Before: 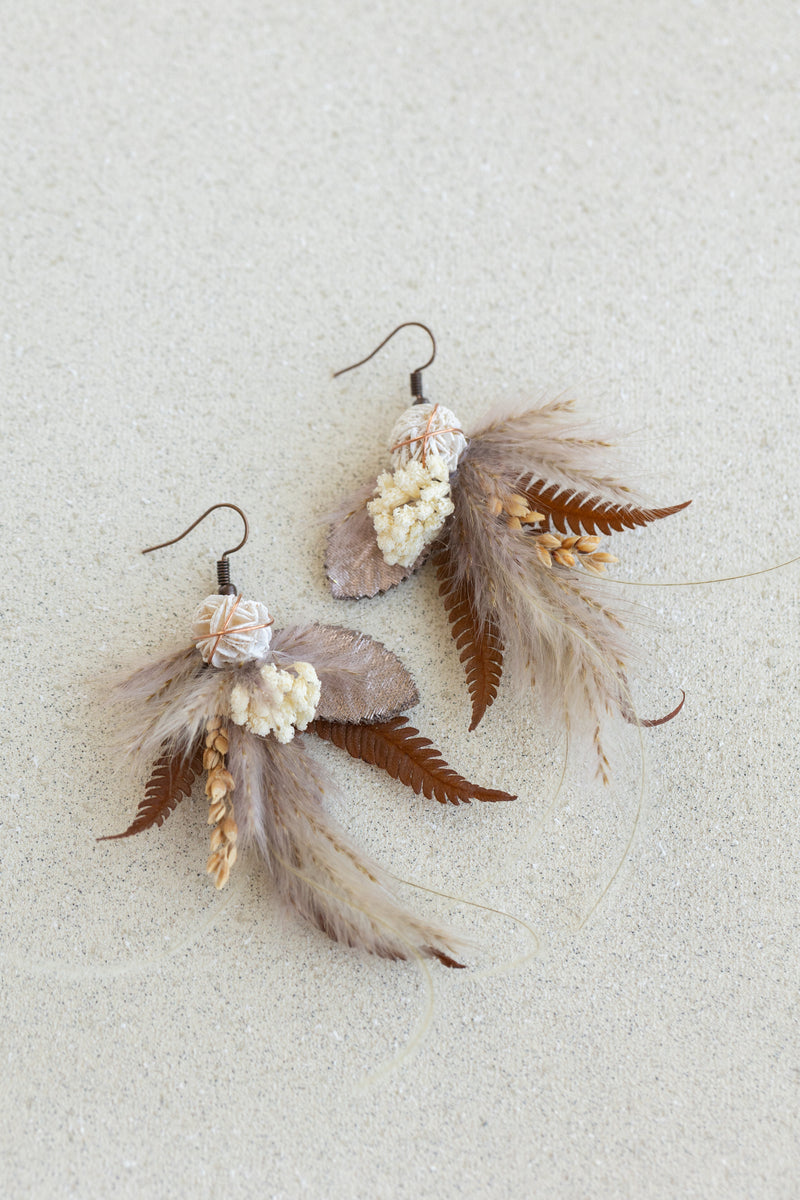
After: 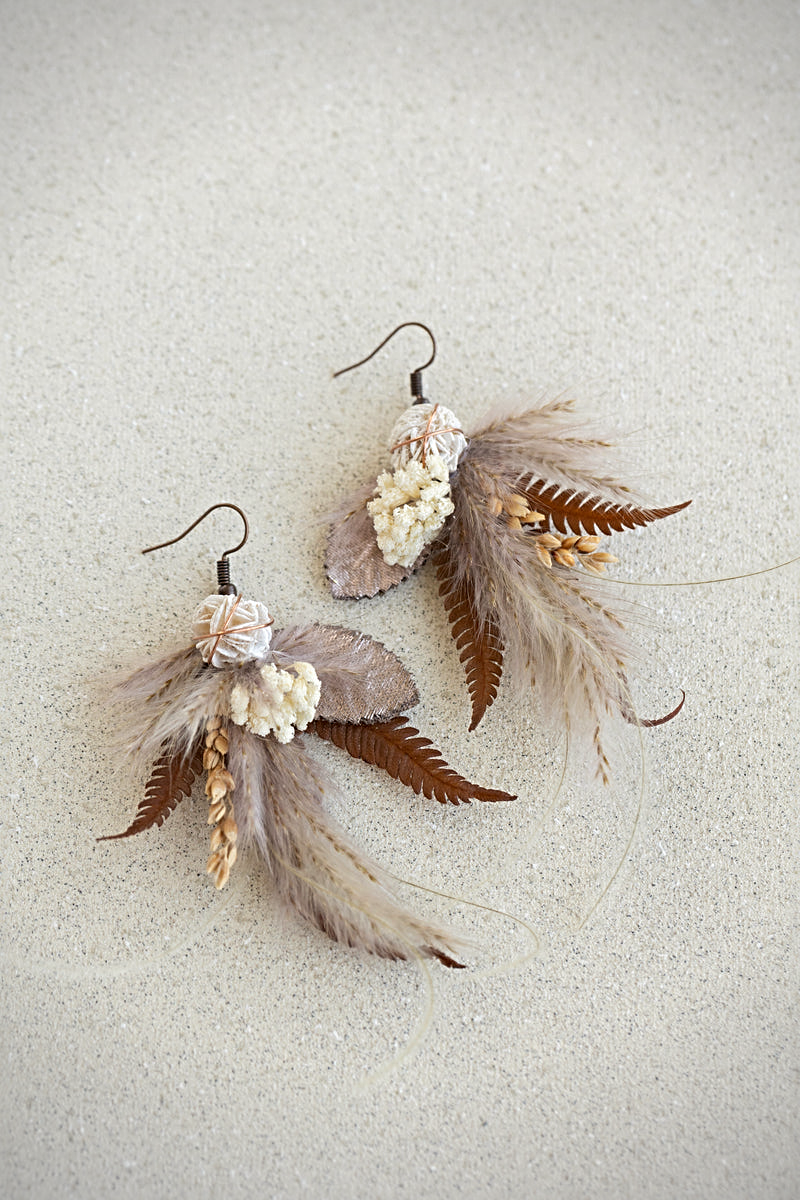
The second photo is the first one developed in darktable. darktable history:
sharpen: radius 4
white balance: red 1.009, blue 0.985
vignetting: on, module defaults
